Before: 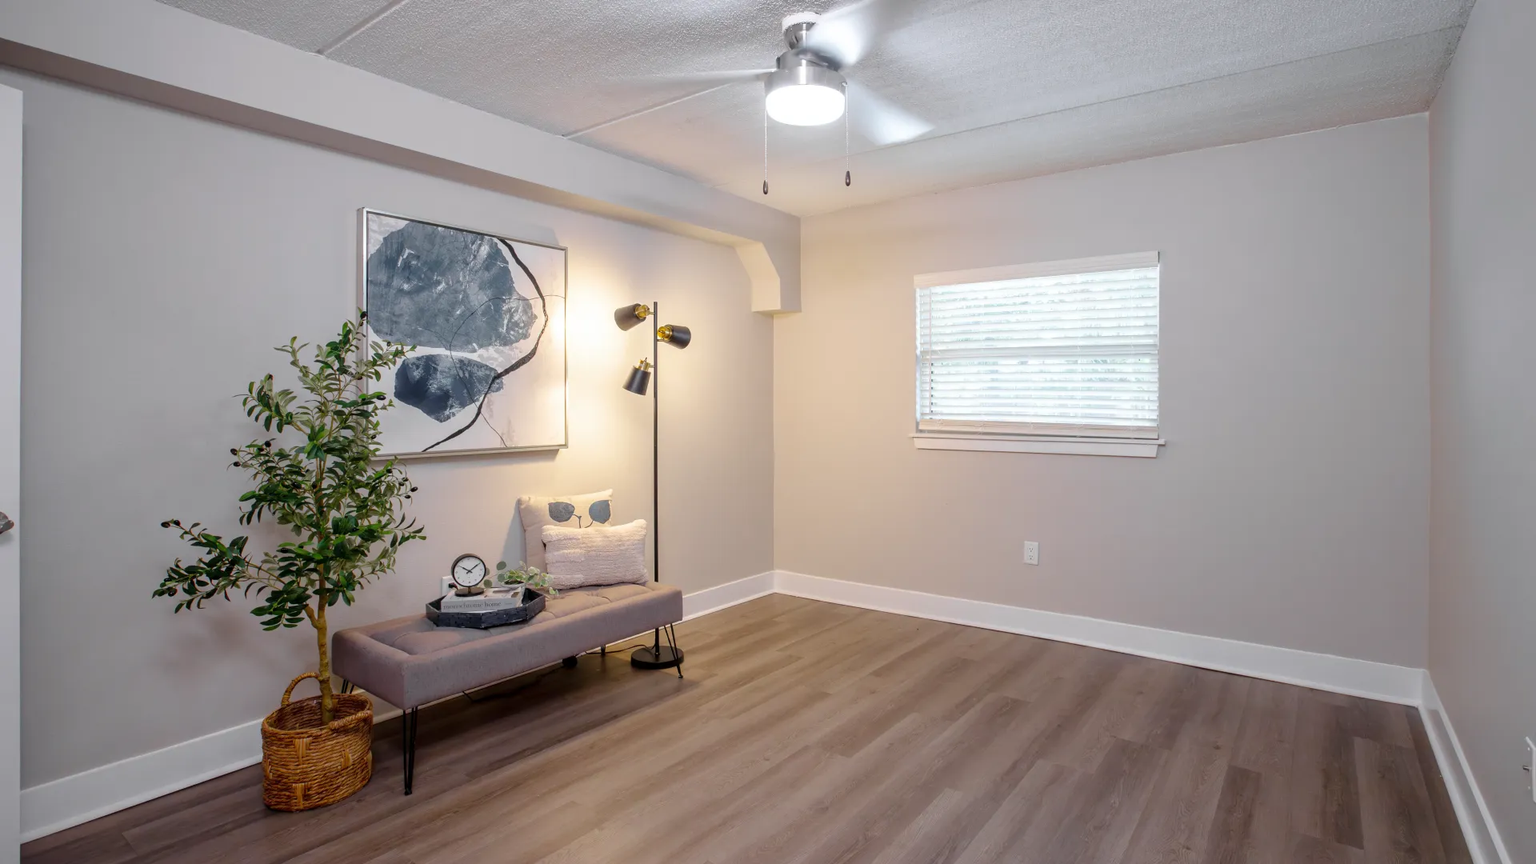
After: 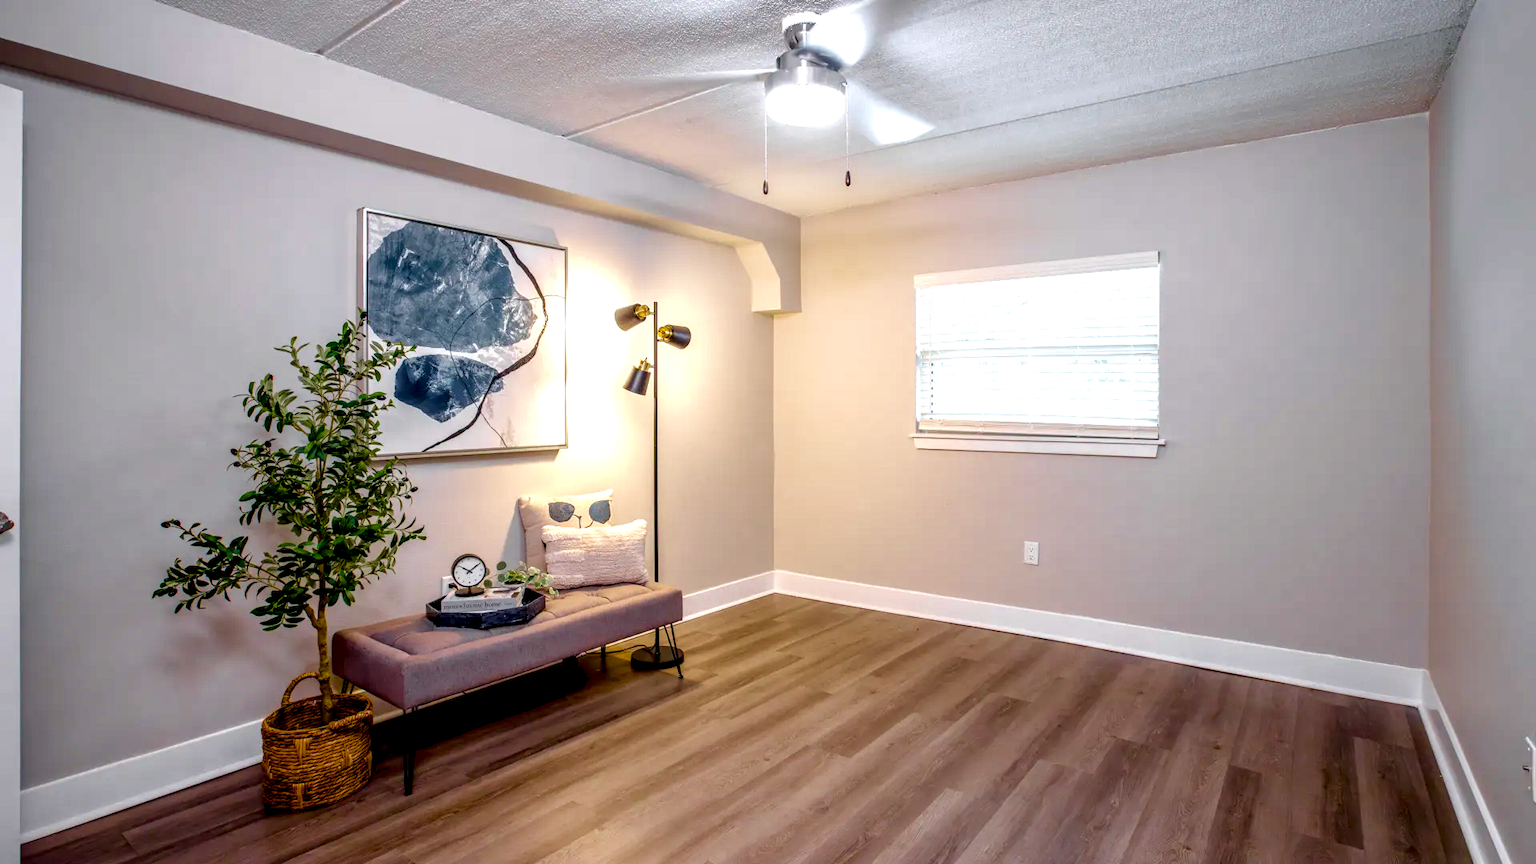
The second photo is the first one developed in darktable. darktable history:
exposure: black level correction 0.007, exposure 0.158 EV, compensate exposure bias true, compensate highlight preservation false
local contrast: highlights 78%, shadows 56%, detail 175%, midtone range 0.423
color balance rgb: perceptual saturation grading › global saturation 20%, perceptual saturation grading › highlights -25.695%, perceptual saturation grading › shadows 49.441%, global vibrance 20%
velvia: on, module defaults
